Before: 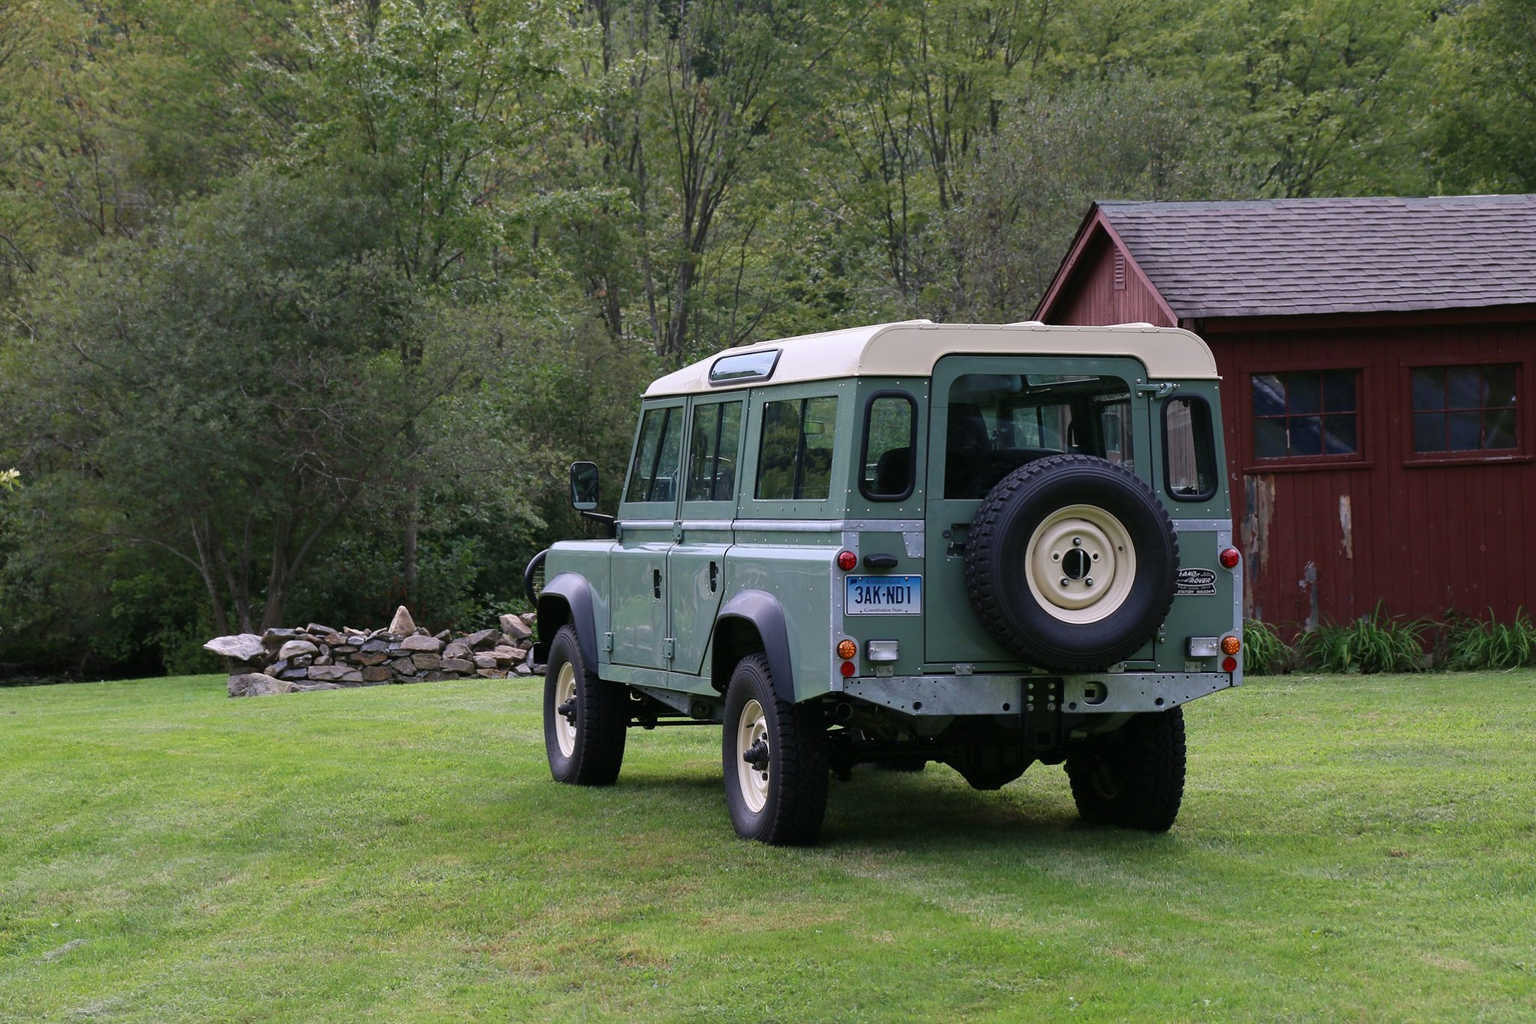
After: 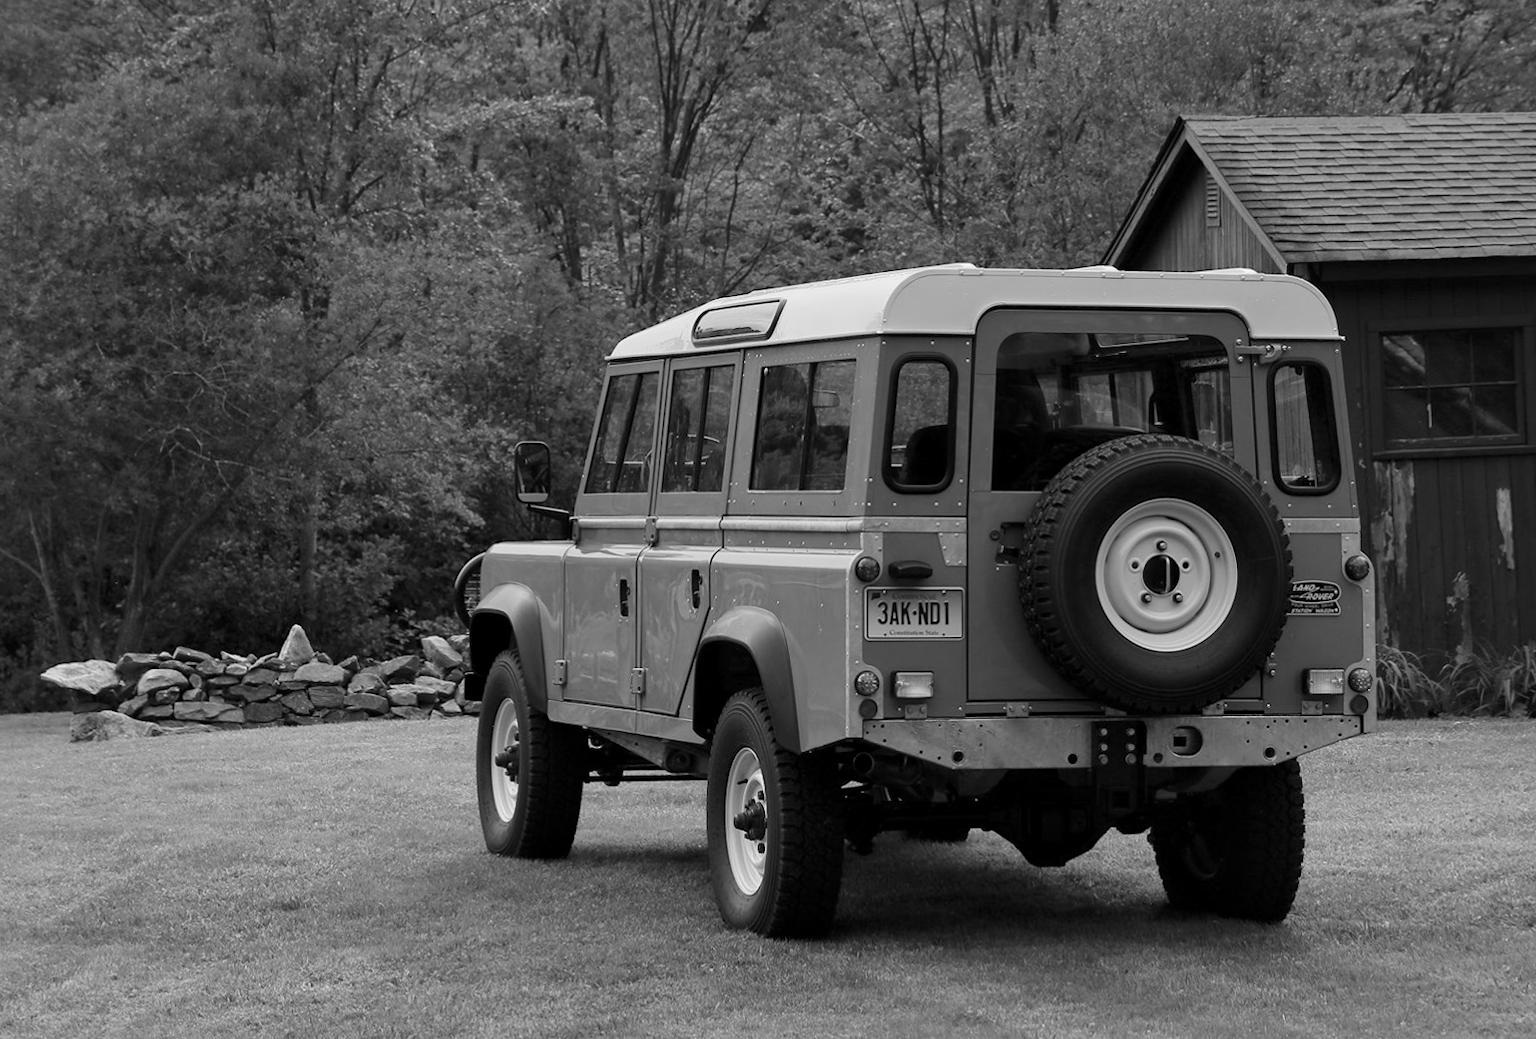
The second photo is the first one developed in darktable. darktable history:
monochrome: a 73.58, b 64.21
rotate and perspective: rotation 0.226°, lens shift (vertical) -0.042, crop left 0.023, crop right 0.982, crop top 0.006, crop bottom 0.994
crop and rotate: left 10.071%, top 10.071%, right 10.02%, bottom 10.02%
local contrast: mode bilateral grid, contrast 20, coarseness 50, detail 130%, midtone range 0.2
